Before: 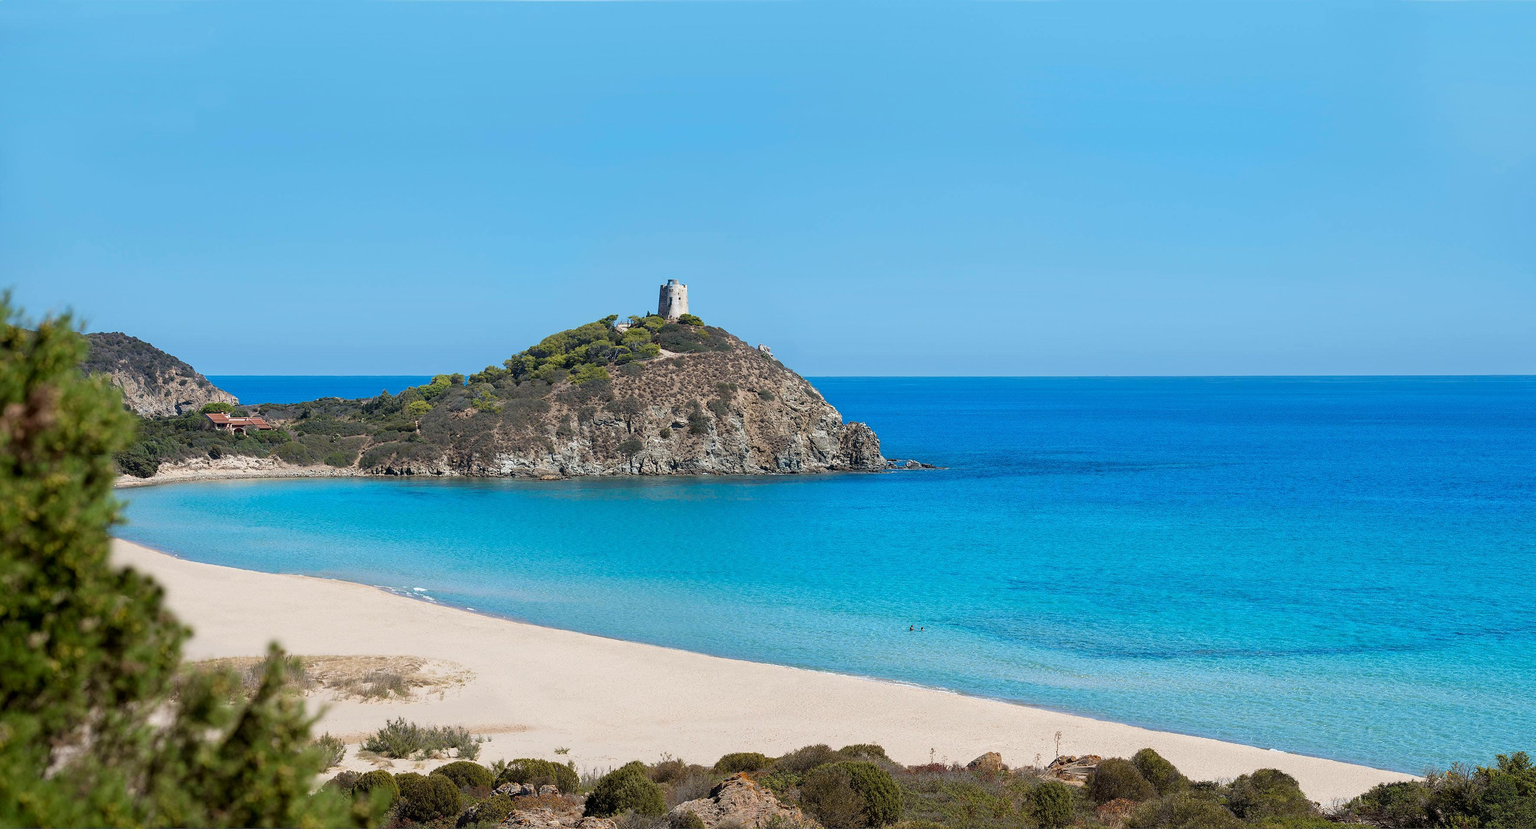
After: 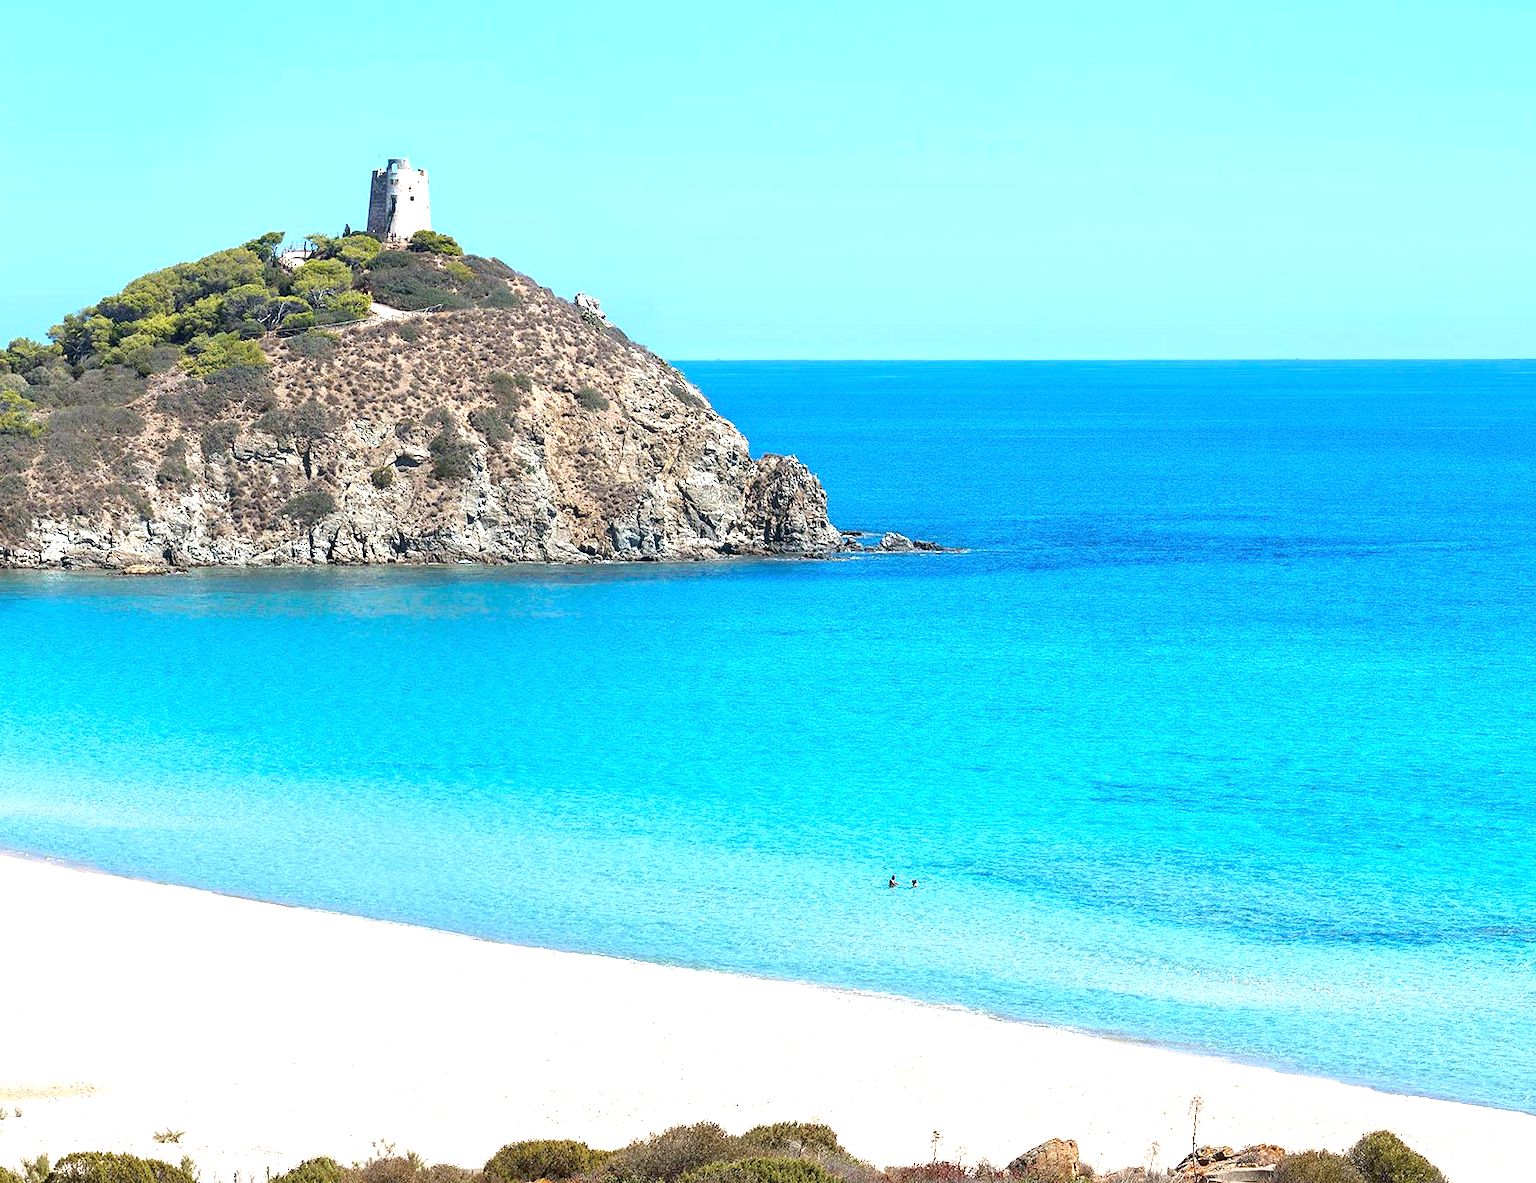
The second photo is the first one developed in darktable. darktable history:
crop: left 31.308%, top 24.492%, right 20.425%, bottom 6.571%
exposure: black level correction 0, exposure 1.104 EV, compensate highlight preservation false
